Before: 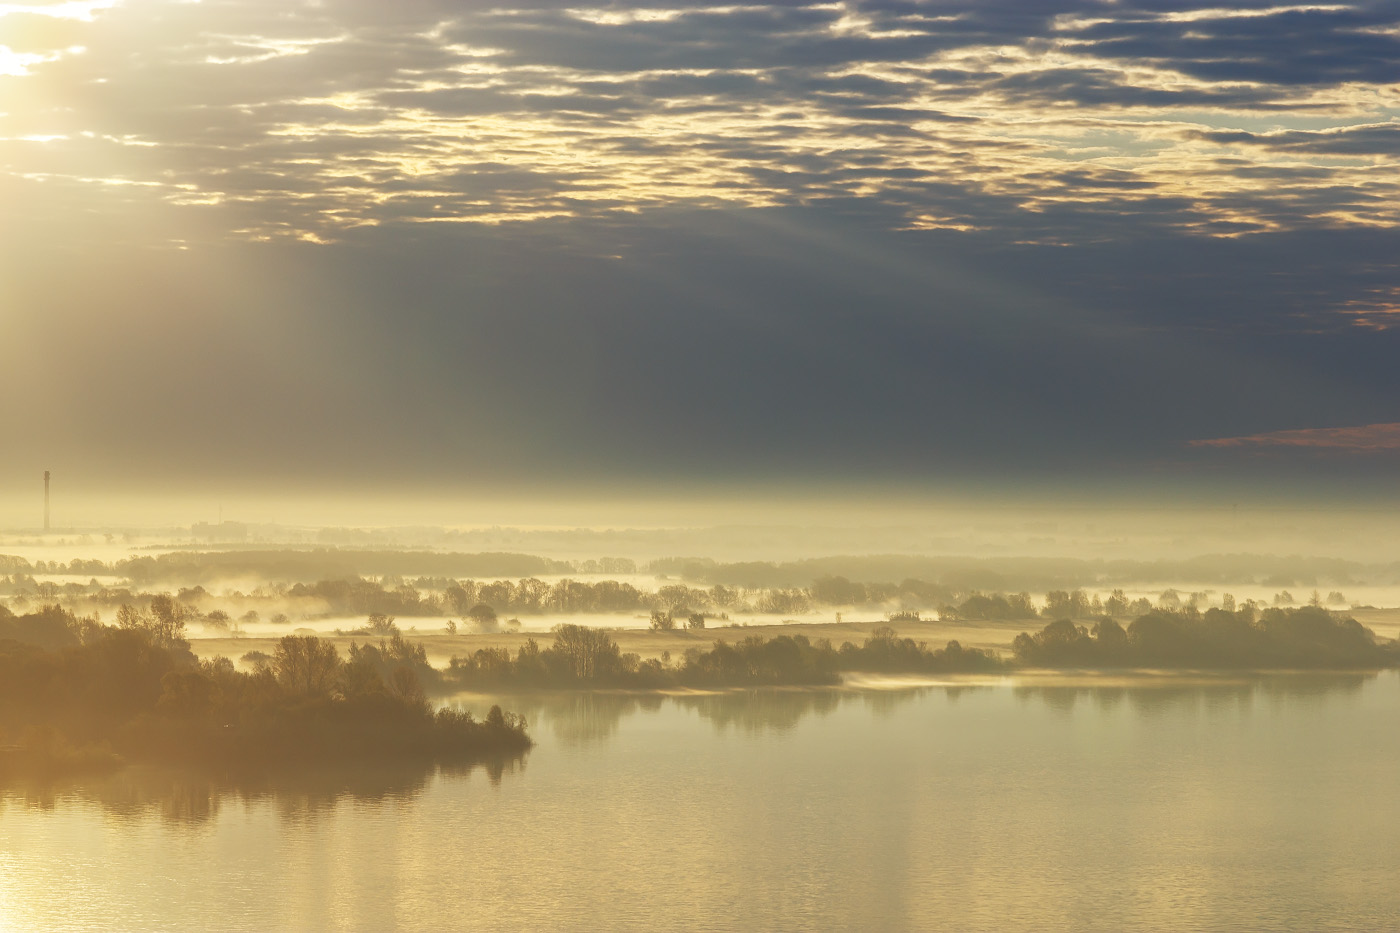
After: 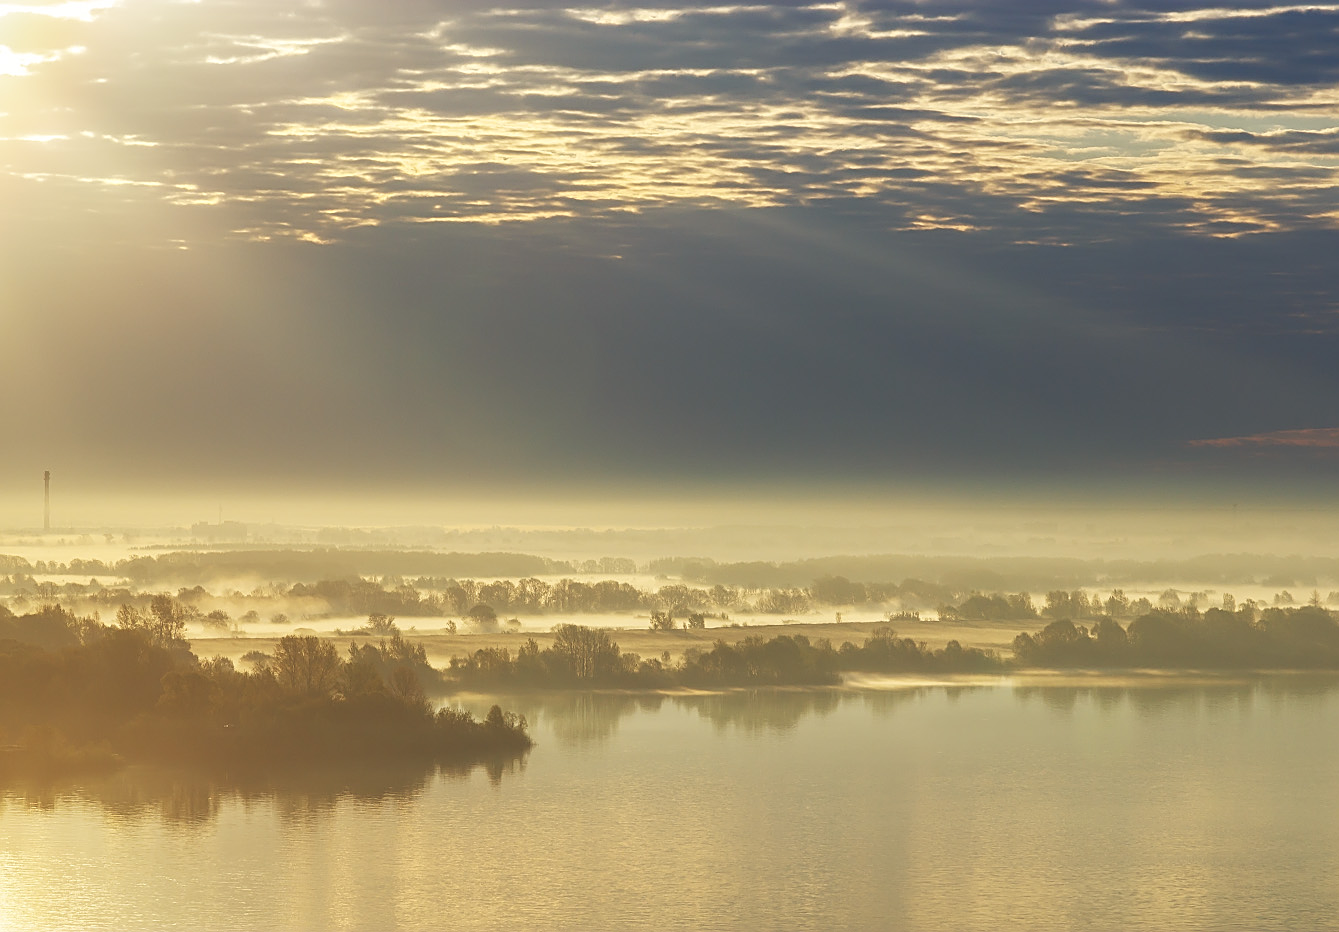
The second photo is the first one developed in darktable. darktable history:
crop: right 4.296%, bottom 0.034%
sharpen: on, module defaults
